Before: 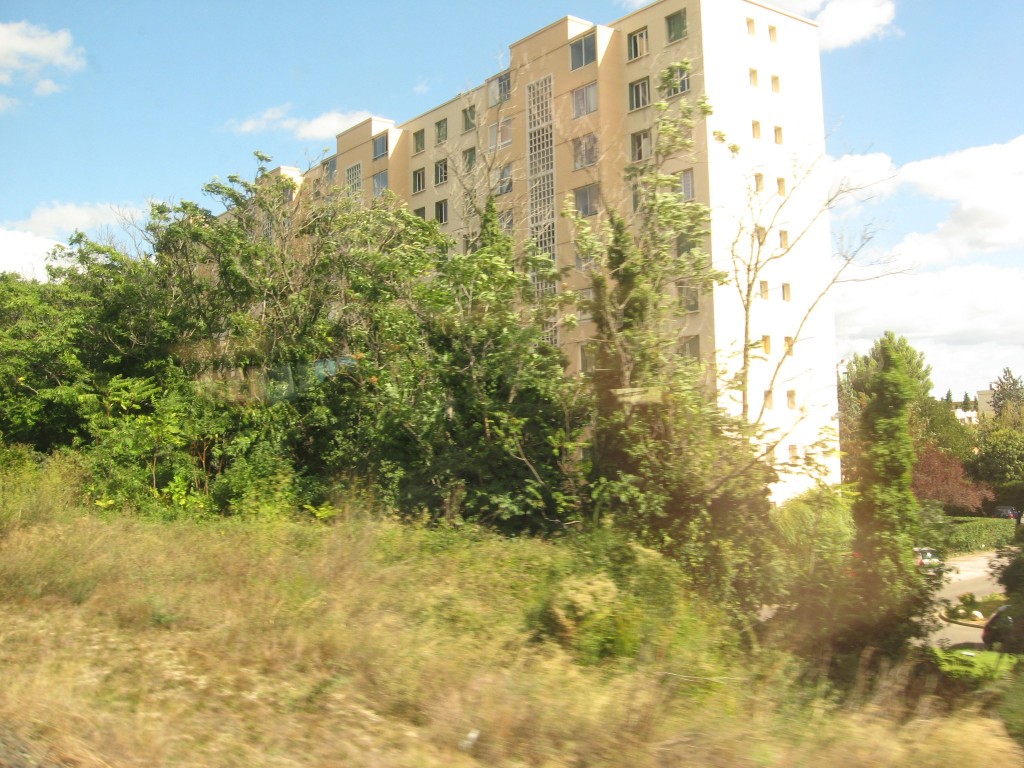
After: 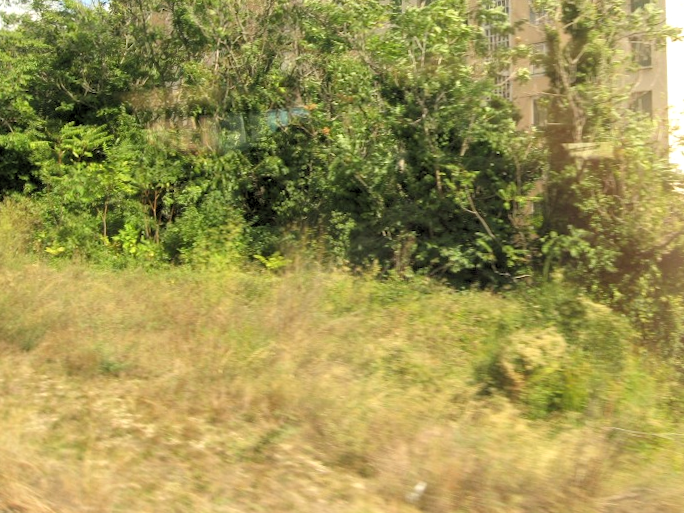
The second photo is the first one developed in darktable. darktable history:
rgb levels: levels [[0.013, 0.434, 0.89], [0, 0.5, 1], [0, 0.5, 1]]
crop and rotate: angle -0.82°, left 3.85%, top 31.828%, right 27.992%
